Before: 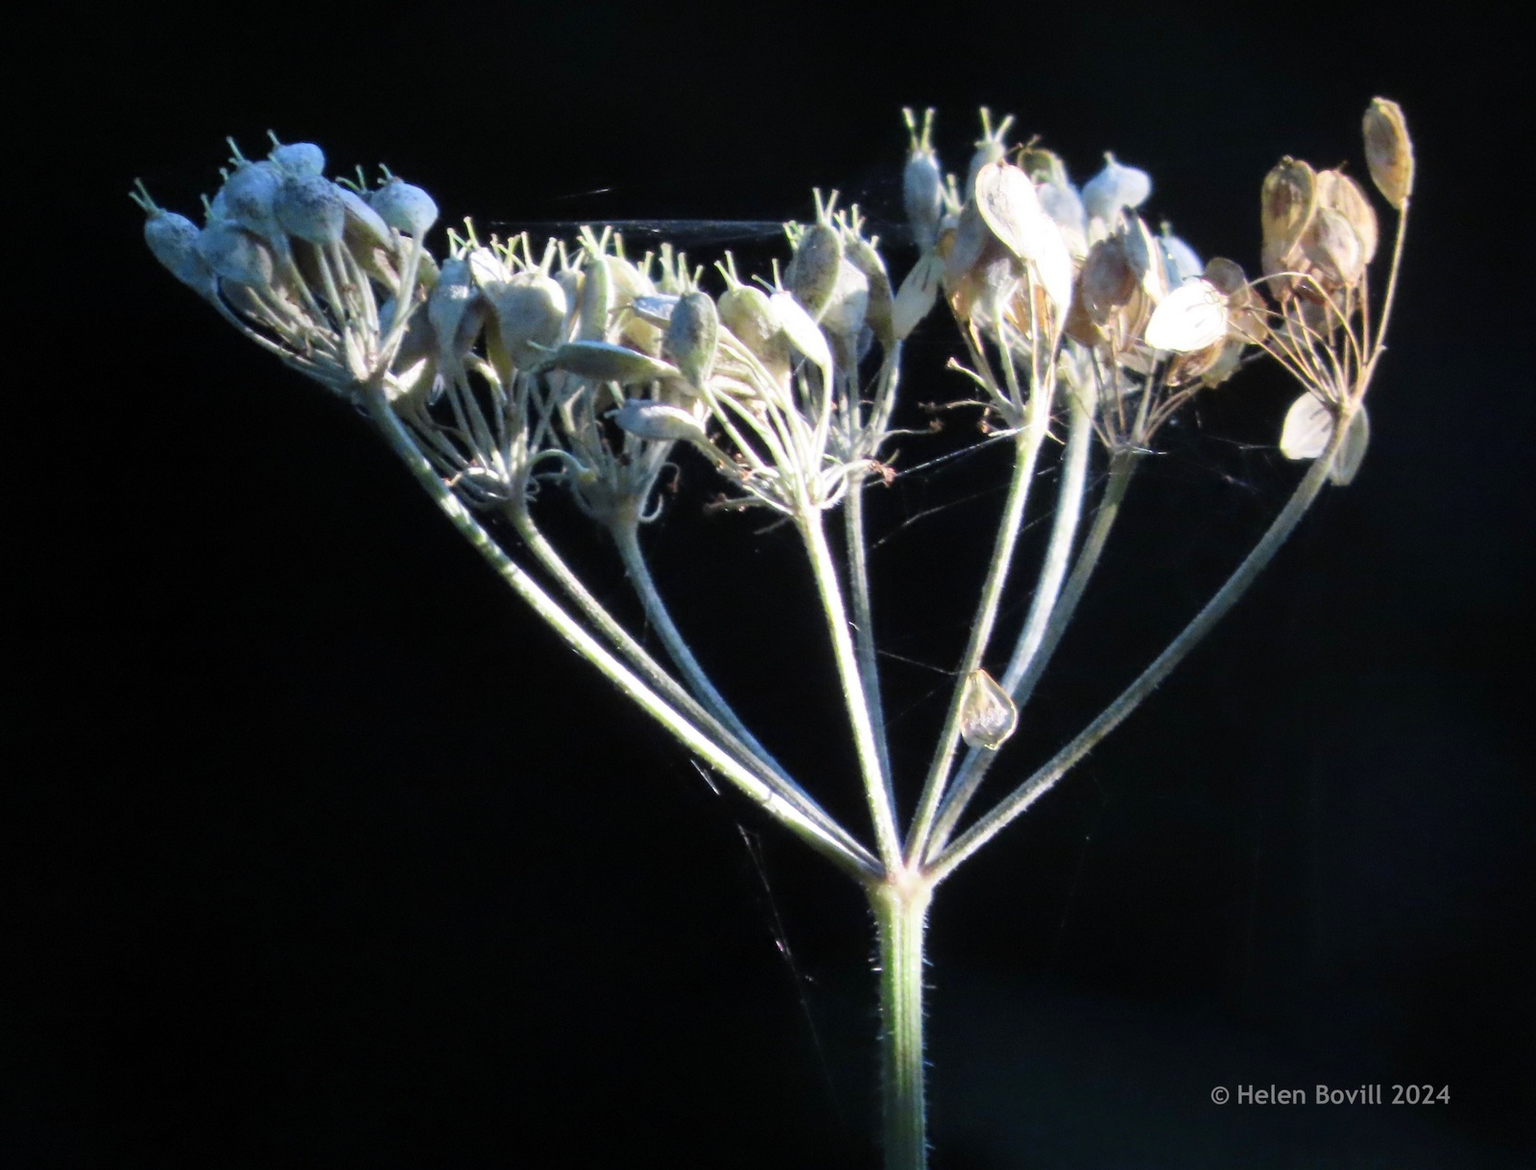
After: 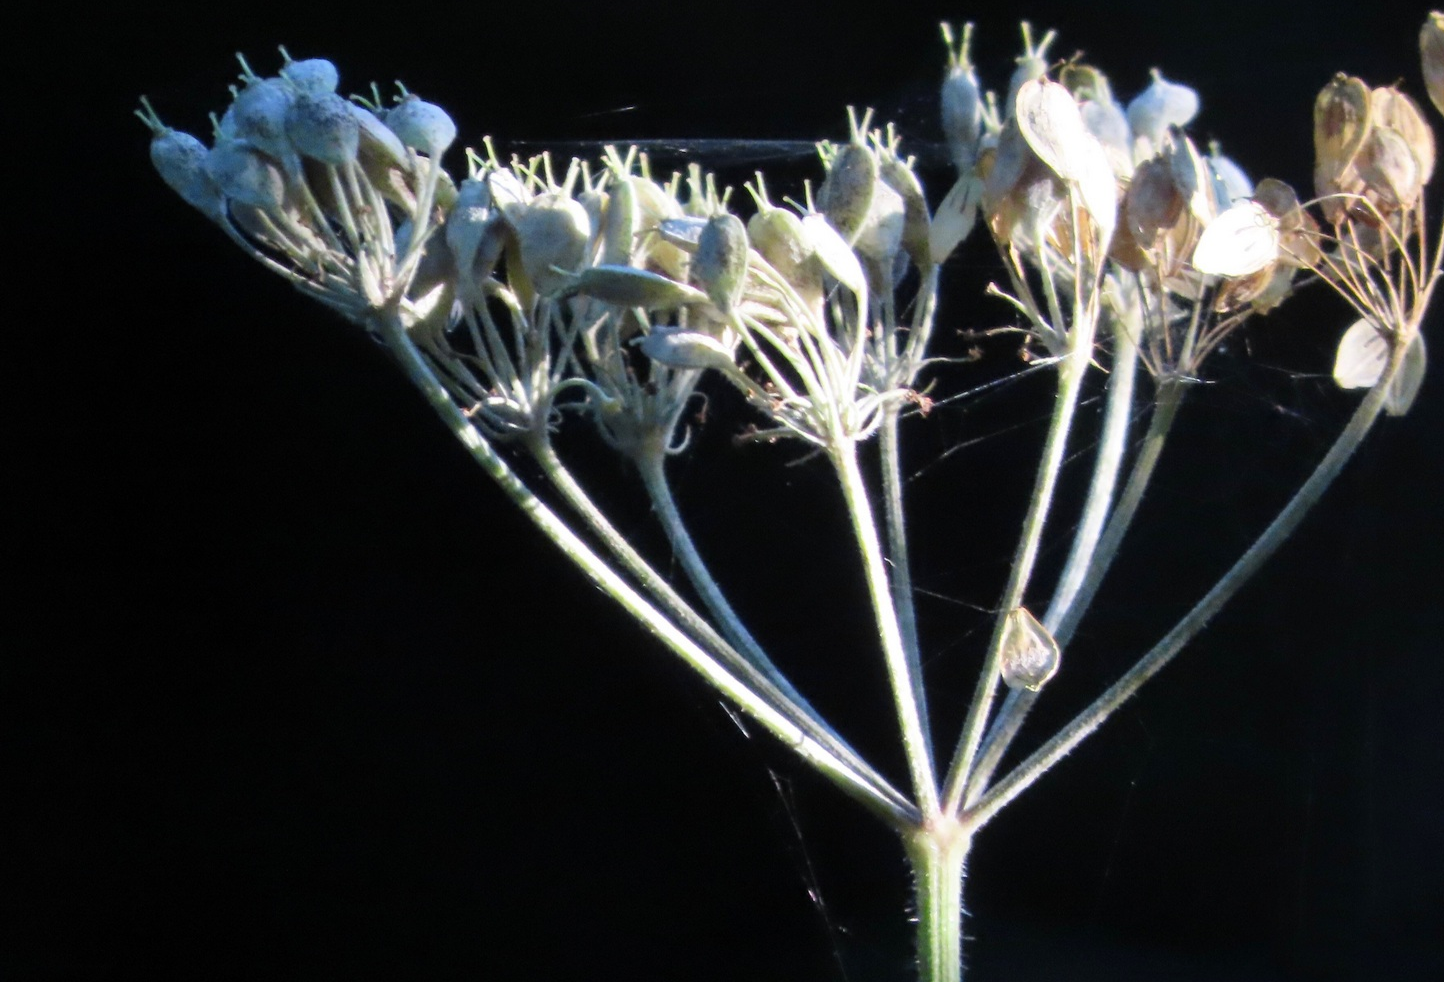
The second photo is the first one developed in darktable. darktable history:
crop: top 7.418%, right 9.715%, bottom 11.958%
